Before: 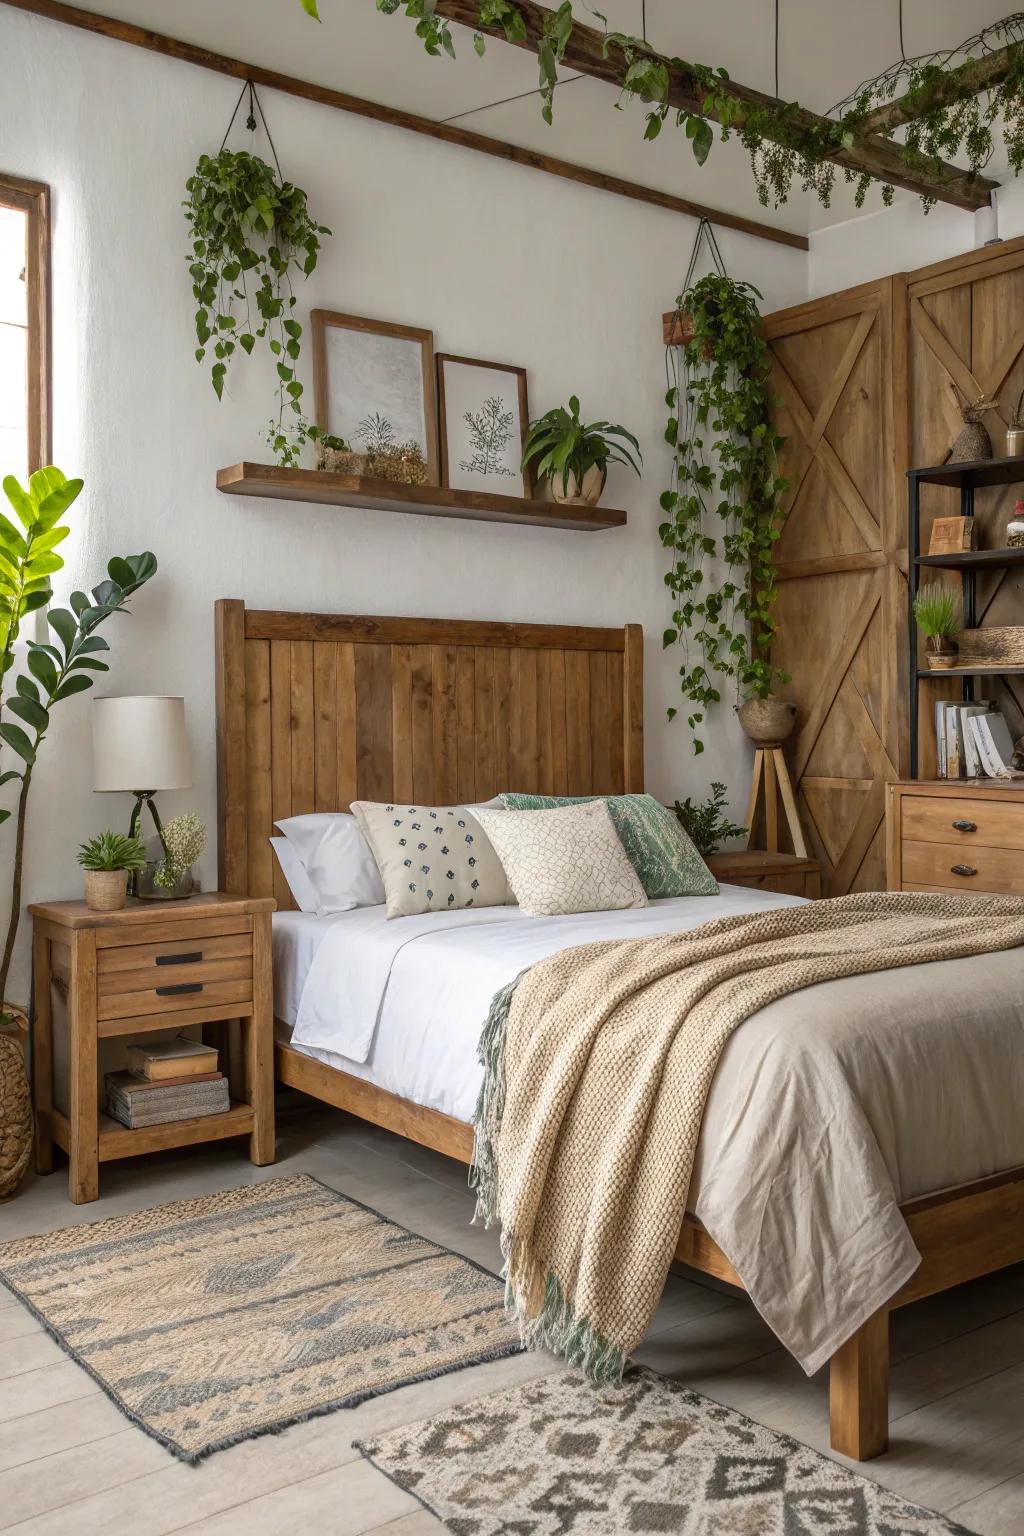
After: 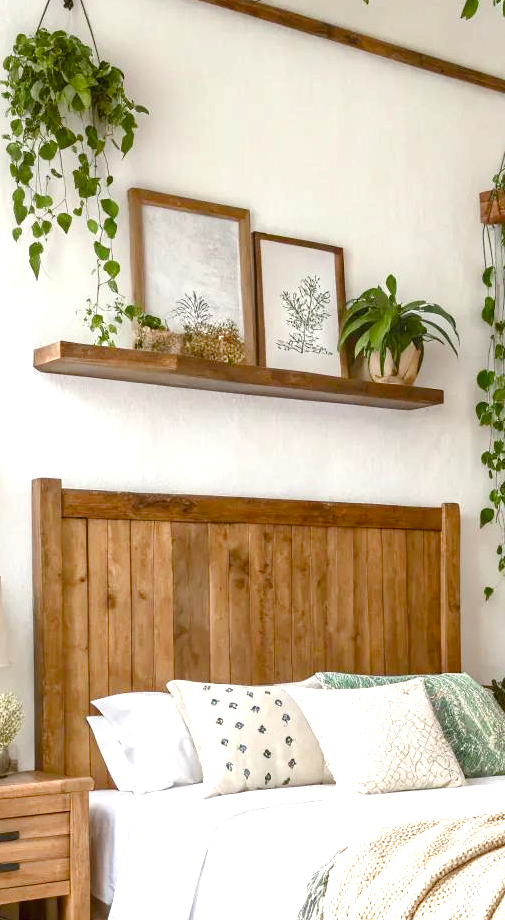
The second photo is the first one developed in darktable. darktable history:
crop: left 17.875%, top 7.904%, right 32.751%, bottom 32.194%
color balance rgb: perceptual saturation grading › global saturation 20%, perceptual saturation grading › highlights -50.609%, perceptual saturation grading › shadows 30.289%, global vibrance 20.358%
exposure: black level correction 0, exposure 1.102 EV, compensate highlight preservation false
